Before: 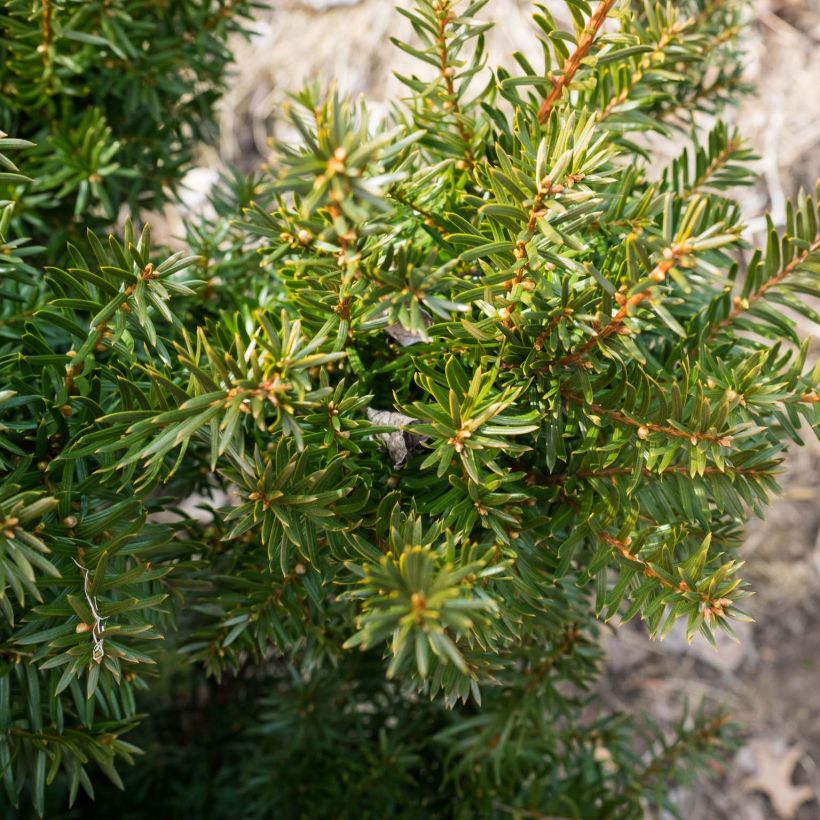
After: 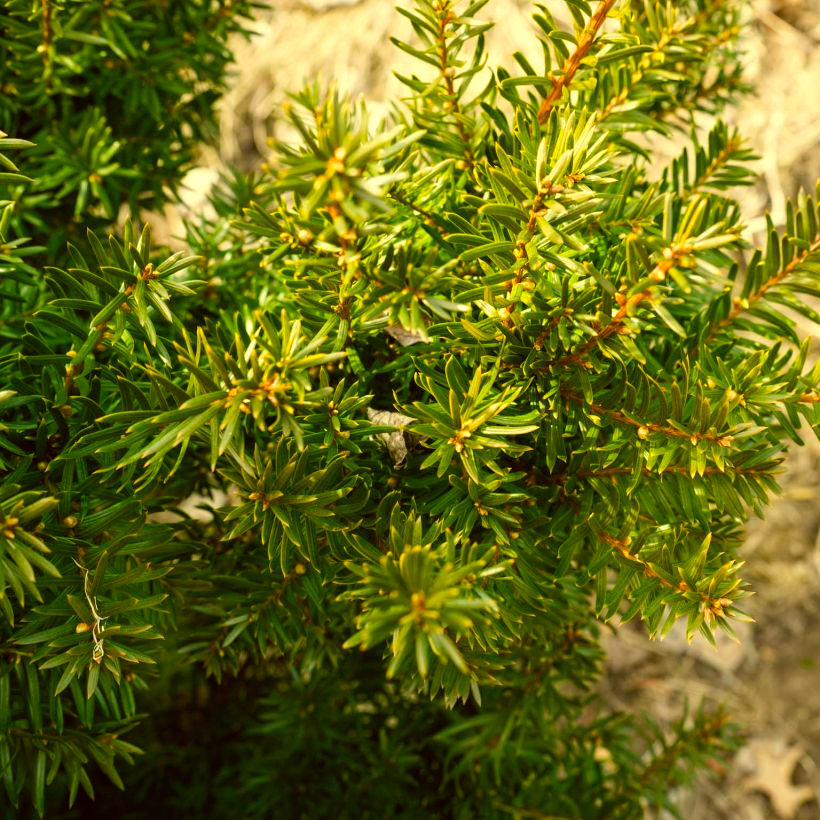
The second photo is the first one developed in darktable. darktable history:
color correction: highlights a* 0.184, highlights b* 29.55, shadows a* -0.153, shadows b* 21.07
color balance rgb: highlights gain › luminance 6.903%, highlights gain › chroma 1.968%, highlights gain › hue 91.49°, linear chroma grading › global chroma 14.988%, perceptual saturation grading › global saturation 14.465%, perceptual saturation grading › highlights -25.512%, perceptual saturation grading › shadows 29.953%, contrast 5.253%
